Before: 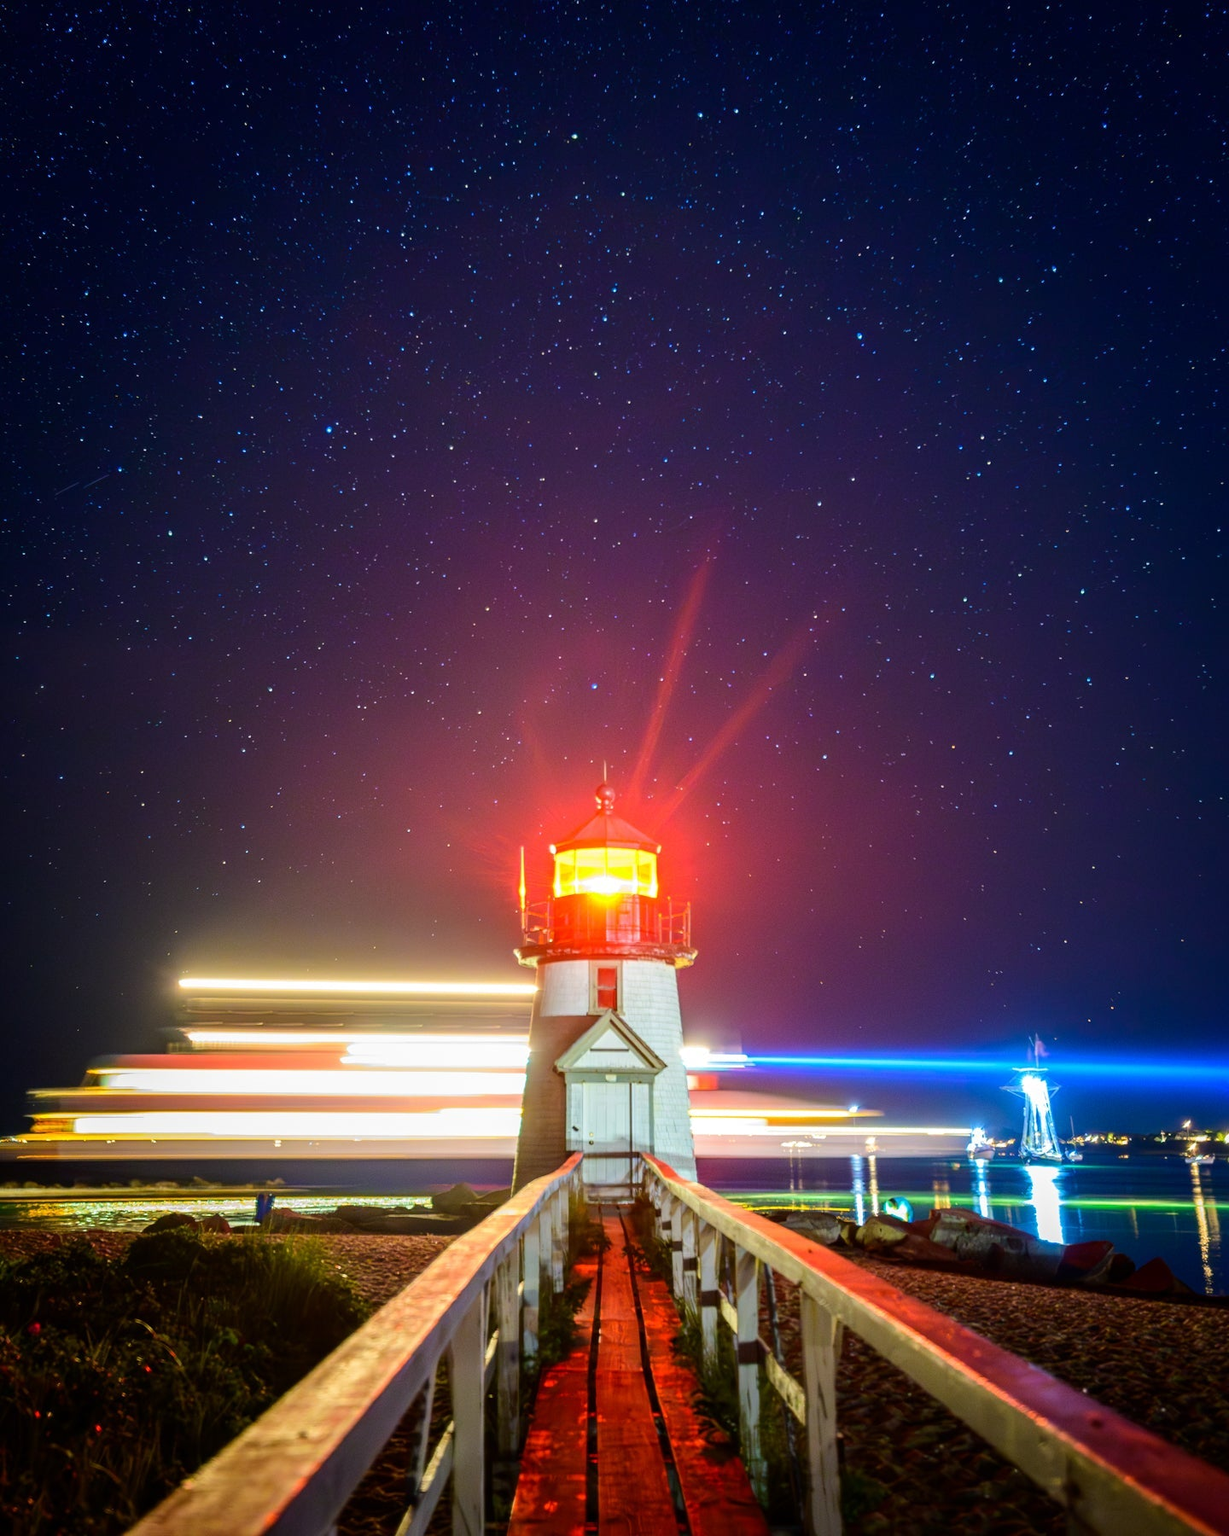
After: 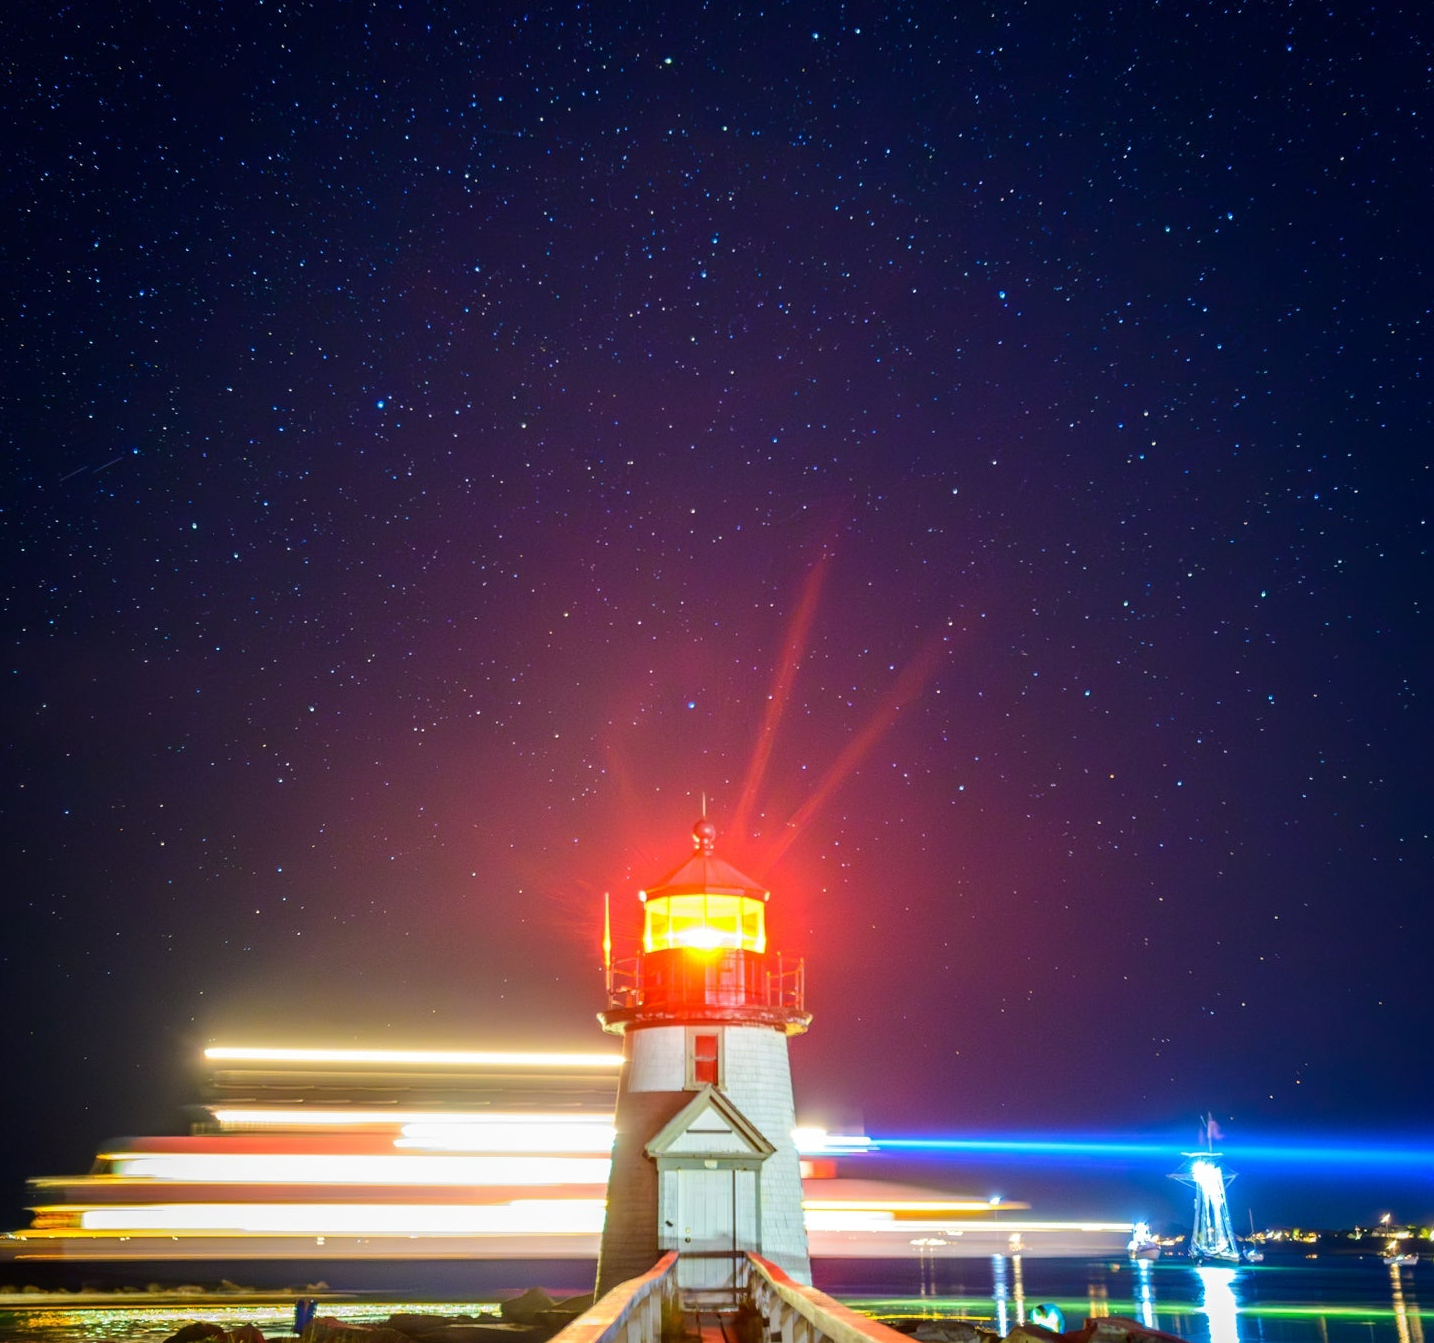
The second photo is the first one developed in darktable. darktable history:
crop: left 0.41%, top 5.525%, bottom 19.852%
